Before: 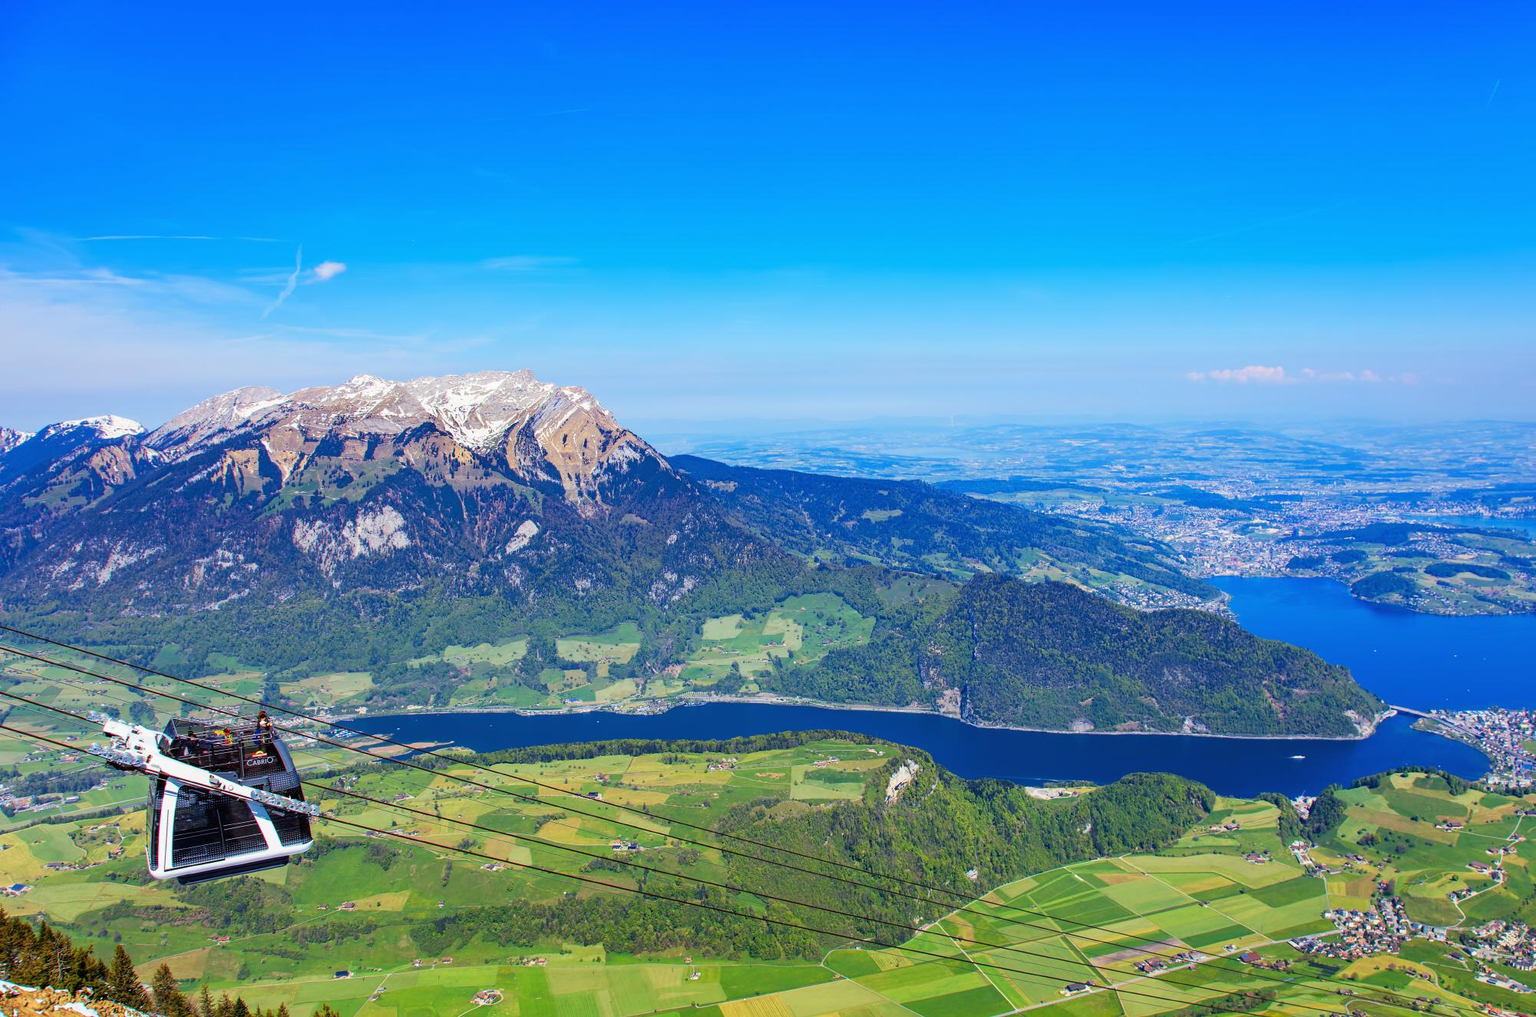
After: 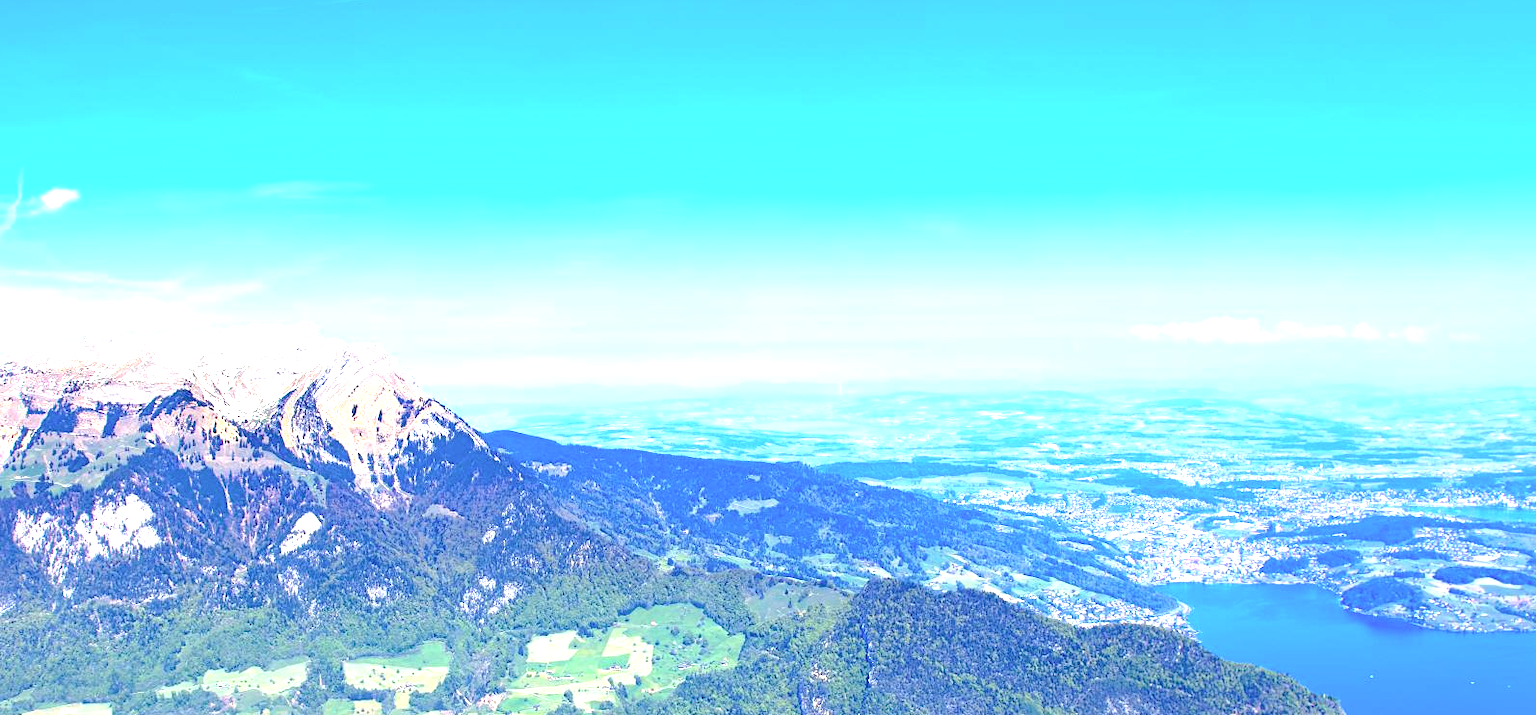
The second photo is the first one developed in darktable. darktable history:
tone curve: curves: ch0 [(0, 0.012) (0.036, 0.035) (0.274, 0.288) (0.504, 0.536) (0.844, 0.84) (1, 0.983)]; ch1 [(0, 0) (0.389, 0.403) (0.462, 0.486) (0.499, 0.498) (0.511, 0.502) (0.536, 0.547) (0.567, 0.588) (0.626, 0.645) (0.749, 0.781) (1, 1)]; ch2 [(0, 0) (0.457, 0.486) (0.5, 0.5) (0.56, 0.551) (0.615, 0.607) (0.704, 0.732) (1, 1)], preserve colors none
crop: left 18.399%, top 11.074%, right 1.93%, bottom 32.806%
tone equalizer: -8 EV -0.394 EV, -7 EV -0.415 EV, -6 EV -0.316 EV, -5 EV -0.234 EV, -3 EV 0.251 EV, -2 EV 0.311 EV, -1 EV 0.383 EV, +0 EV 0.396 EV, edges refinement/feathering 500, mask exposure compensation -1.57 EV, preserve details no
exposure: black level correction 0.001, exposure 1.038 EV, compensate highlight preservation false
levels: levels [0, 0.492, 0.984]
